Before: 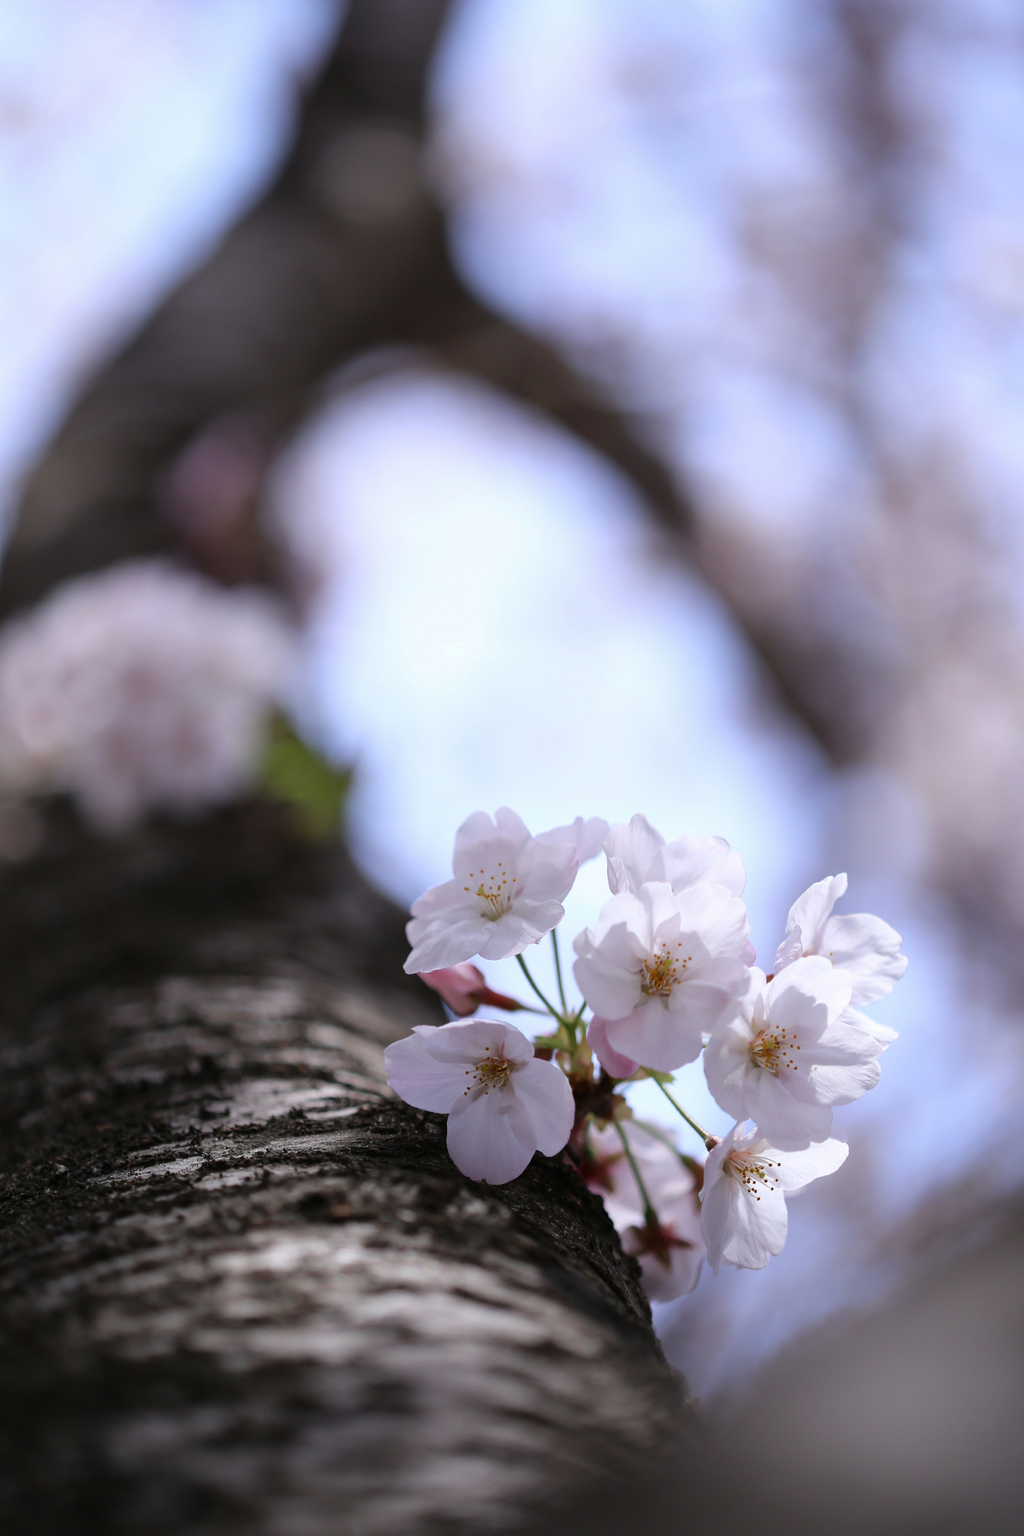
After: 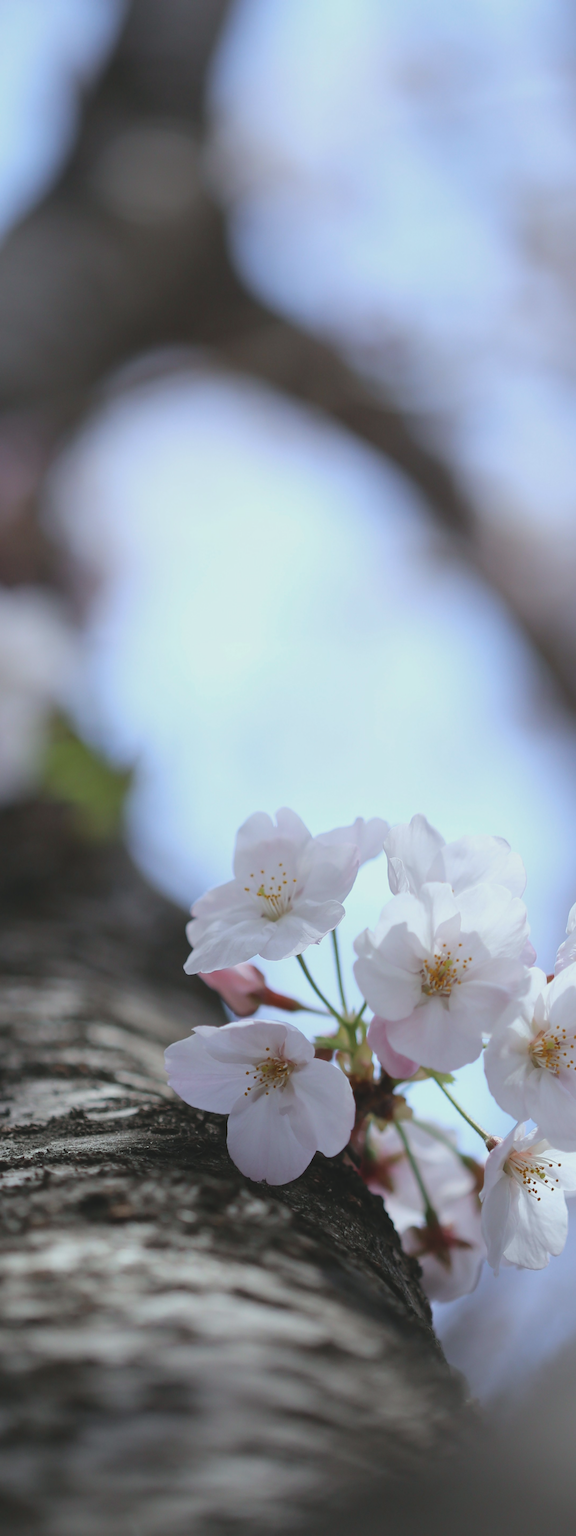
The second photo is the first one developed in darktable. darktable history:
crop: left 21.496%, right 22.254%
color correction: highlights a* -6.69, highlights b* 0.49
contrast brightness saturation: contrast -0.15, brightness 0.05, saturation -0.12
